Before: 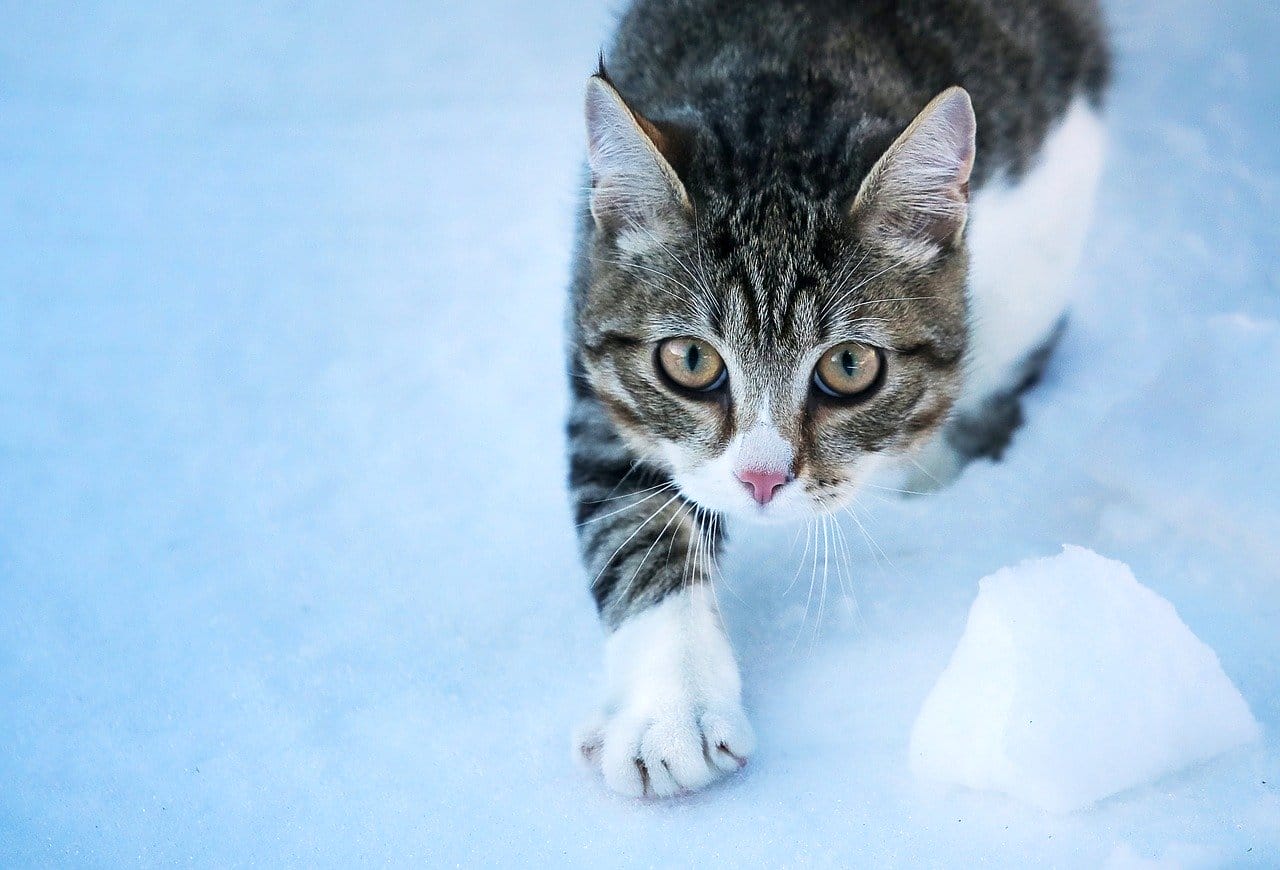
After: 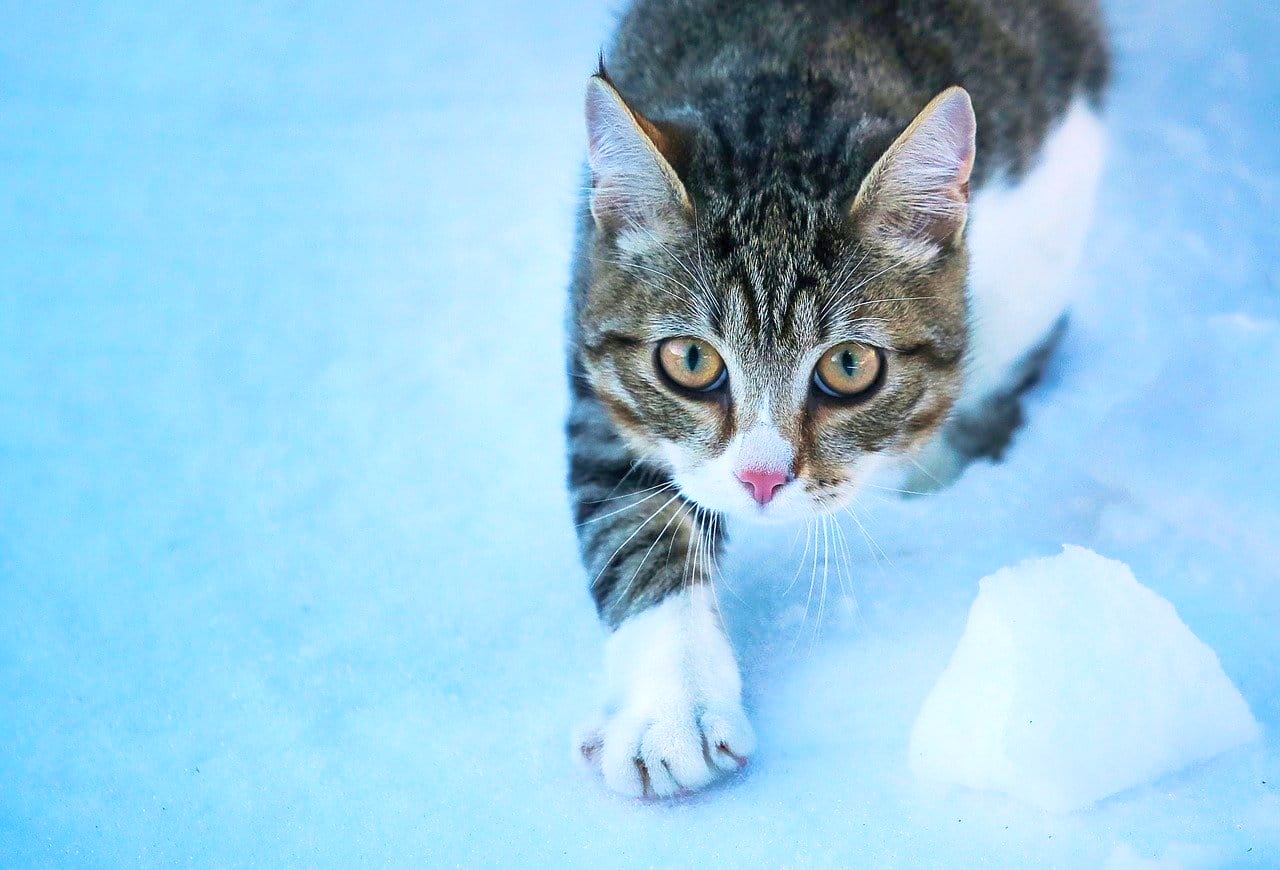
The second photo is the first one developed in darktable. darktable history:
shadows and highlights: on, module defaults
contrast brightness saturation: contrast 0.202, brightness 0.158, saturation 0.218
velvia: on, module defaults
